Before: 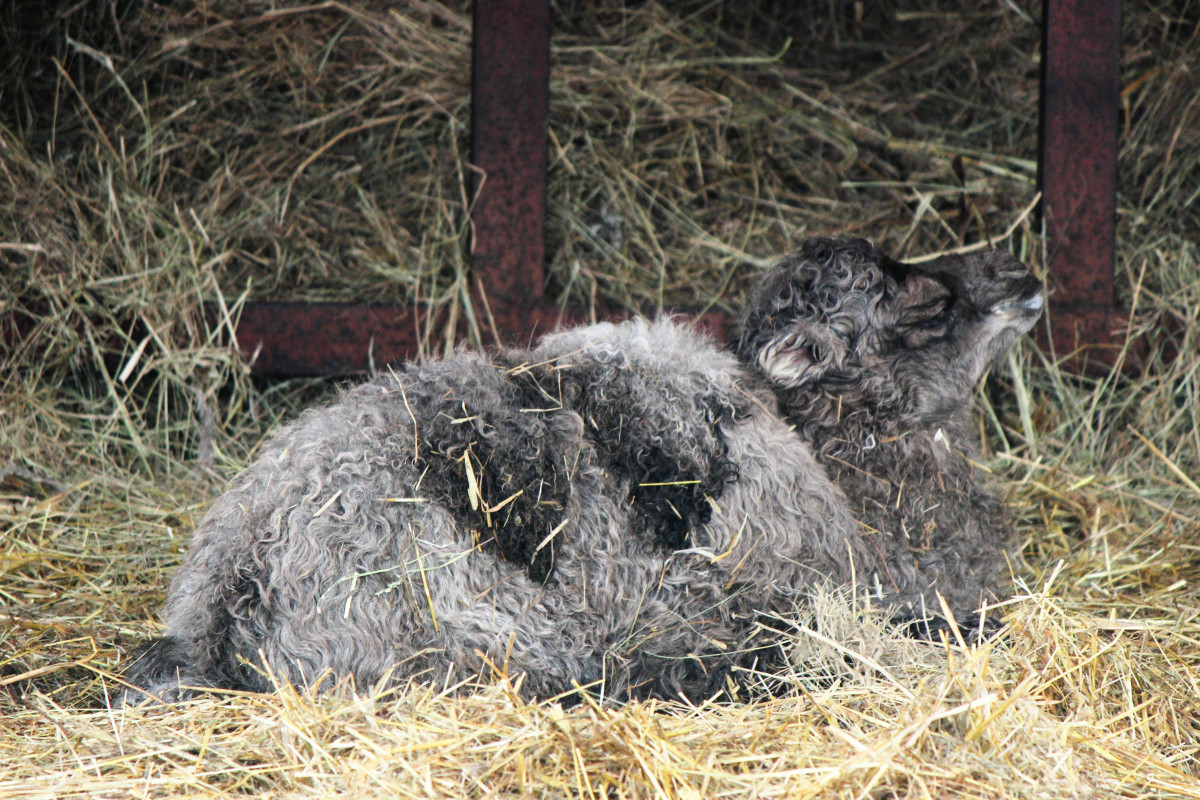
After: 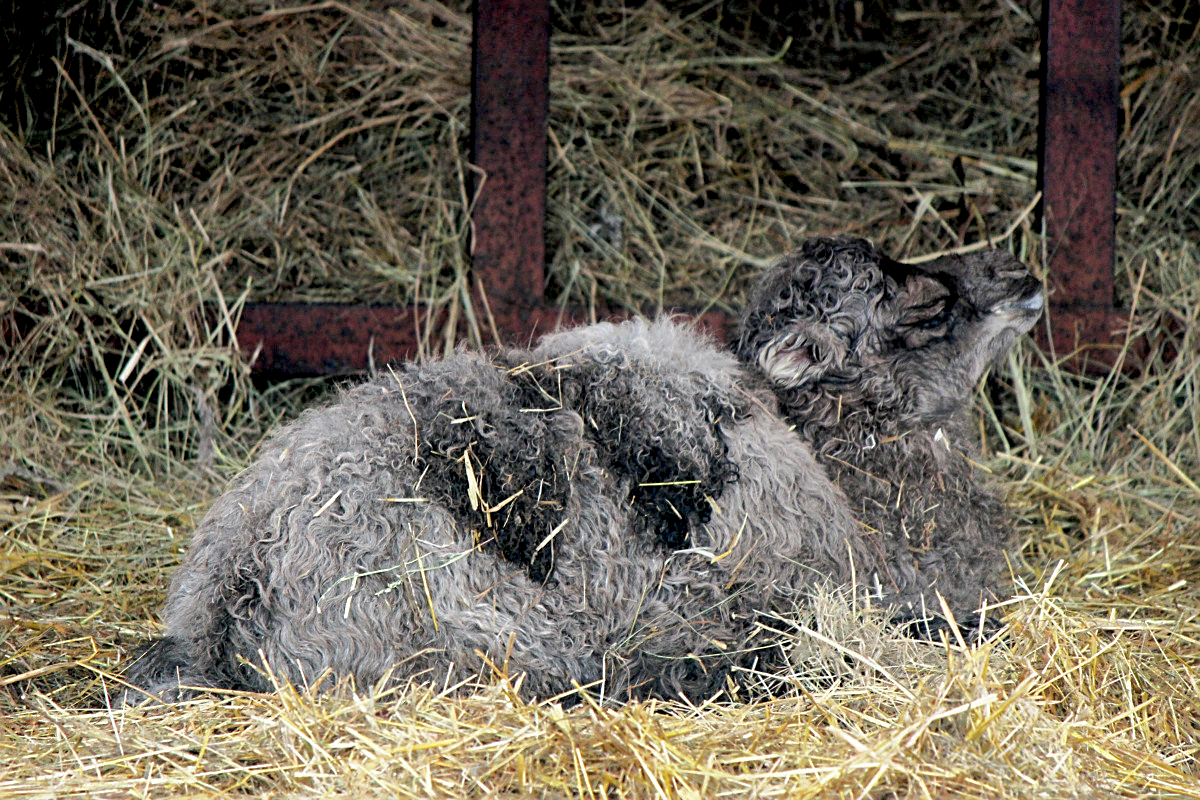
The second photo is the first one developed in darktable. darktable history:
shadows and highlights: shadows 40, highlights -60
exposure: black level correction 0.012, compensate highlight preservation false
sharpen: on, module defaults
